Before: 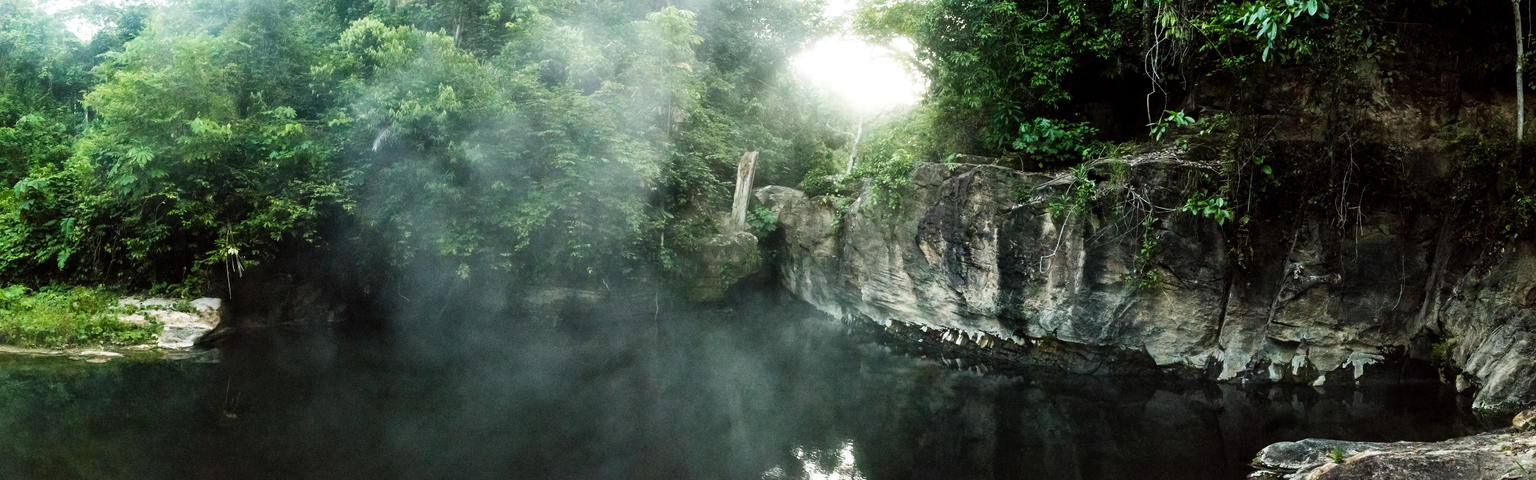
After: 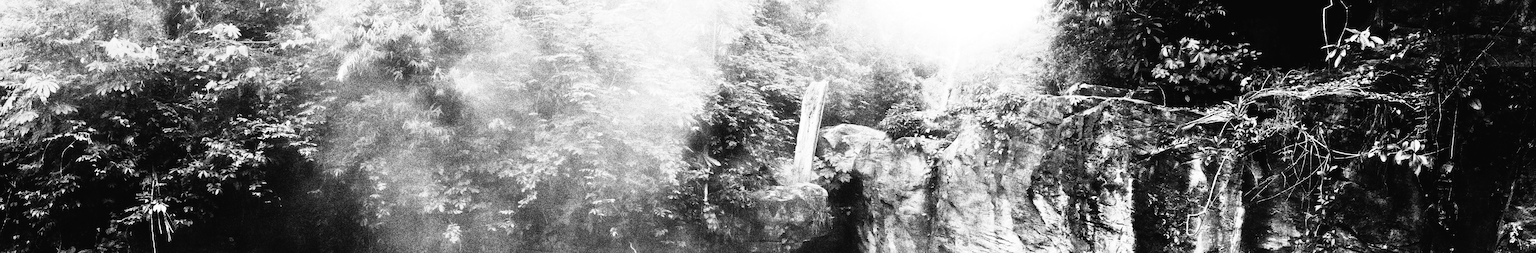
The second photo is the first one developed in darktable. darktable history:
sharpen: on, module defaults
crop: left 7.036%, top 18.398%, right 14.379%, bottom 40.043%
monochrome: on, module defaults
rgb curve: curves: ch0 [(0, 0) (0.21, 0.15) (0.24, 0.21) (0.5, 0.75) (0.75, 0.96) (0.89, 0.99) (1, 1)]; ch1 [(0, 0.02) (0.21, 0.13) (0.25, 0.2) (0.5, 0.67) (0.75, 0.9) (0.89, 0.97) (1, 1)]; ch2 [(0, 0.02) (0.21, 0.13) (0.25, 0.2) (0.5, 0.67) (0.75, 0.9) (0.89, 0.97) (1, 1)], compensate middle gray true
color correction: highlights a* 17.94, highlights b* 35.39, shadows a* 1.48, shadows b* 6.42, saturation 1.01
exposure: black level correction -0.015, exposure -0.125 EV, compensate highlight preservation false
white balance: red 0.925, blue 1.046
tone equalizer: -8 EV -0.75 EV, -7 EV -0.7 EV, -6 EV -0.6 EV, -5 EV -0.4 EV, -3 EV 0.4 EV, -2 EV 0.6 EV, -1 EV 0.7 EV, +0 EV 0.75 EV, edges refinement/feathering 500, mask exposure compensation -1.57 EV, preserve details no
